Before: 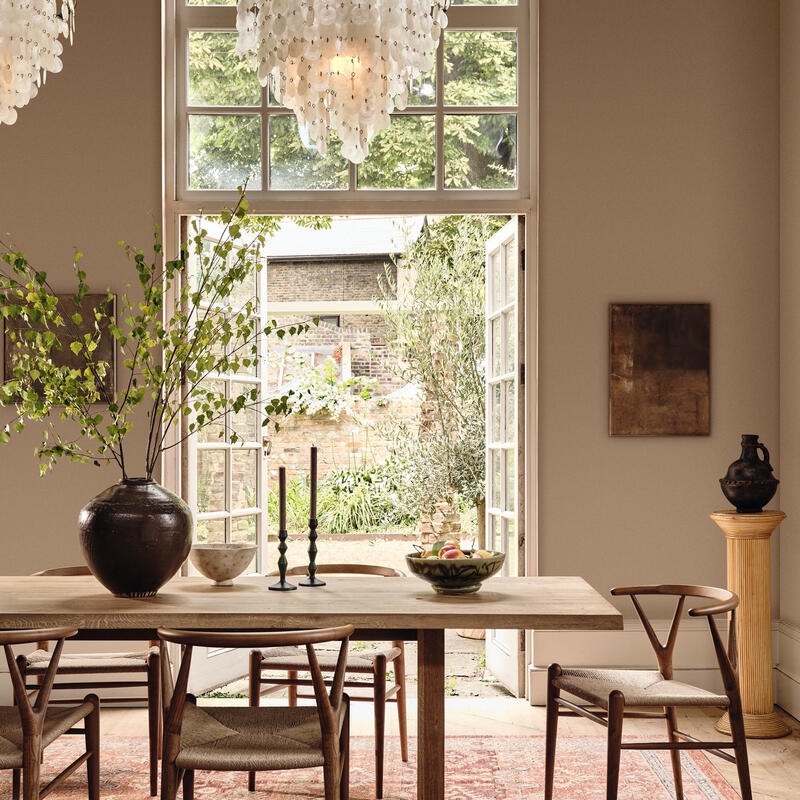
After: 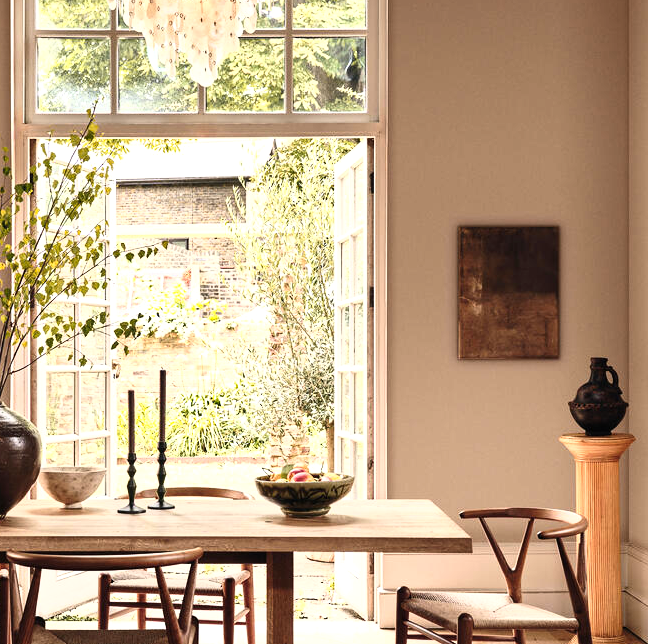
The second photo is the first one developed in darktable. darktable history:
crop: left 18.919%, top 9.741%, bottom 9.702%
base curve: curves: ch0 [(0, 0) (0.688, 0.865) (1, 1)], preserve colors average RGB
tone equalizer: -8 EV -0.429 EV, -7 EV -0.367 EV, -6 EV -0.337 EV, -5 EV -0.23 EV, -3 EV 0.205 EV, -2 EV 0.334 EV, -1 EV 0.397 EV, +0 EV 0.404 EV, edges refinement/feathering 500, mask exposure compensation -1.57 EV, preserve details no
color zones: curves: ch1 [(0.239, 0.552) (0.75, 0.5)]; ch2 [(0.25, 0.462) (0.749, 0.457)]
